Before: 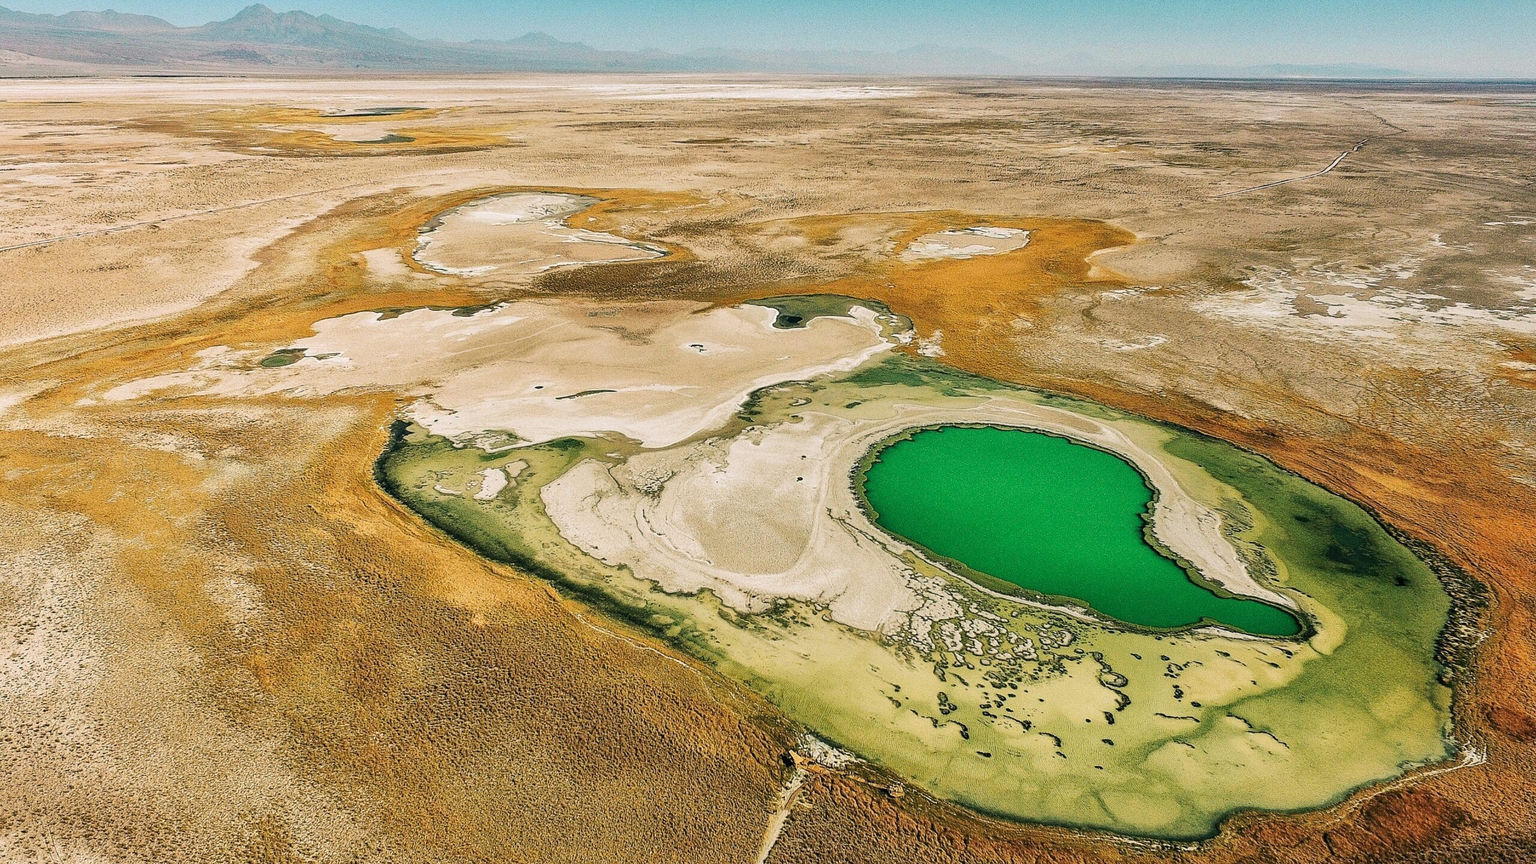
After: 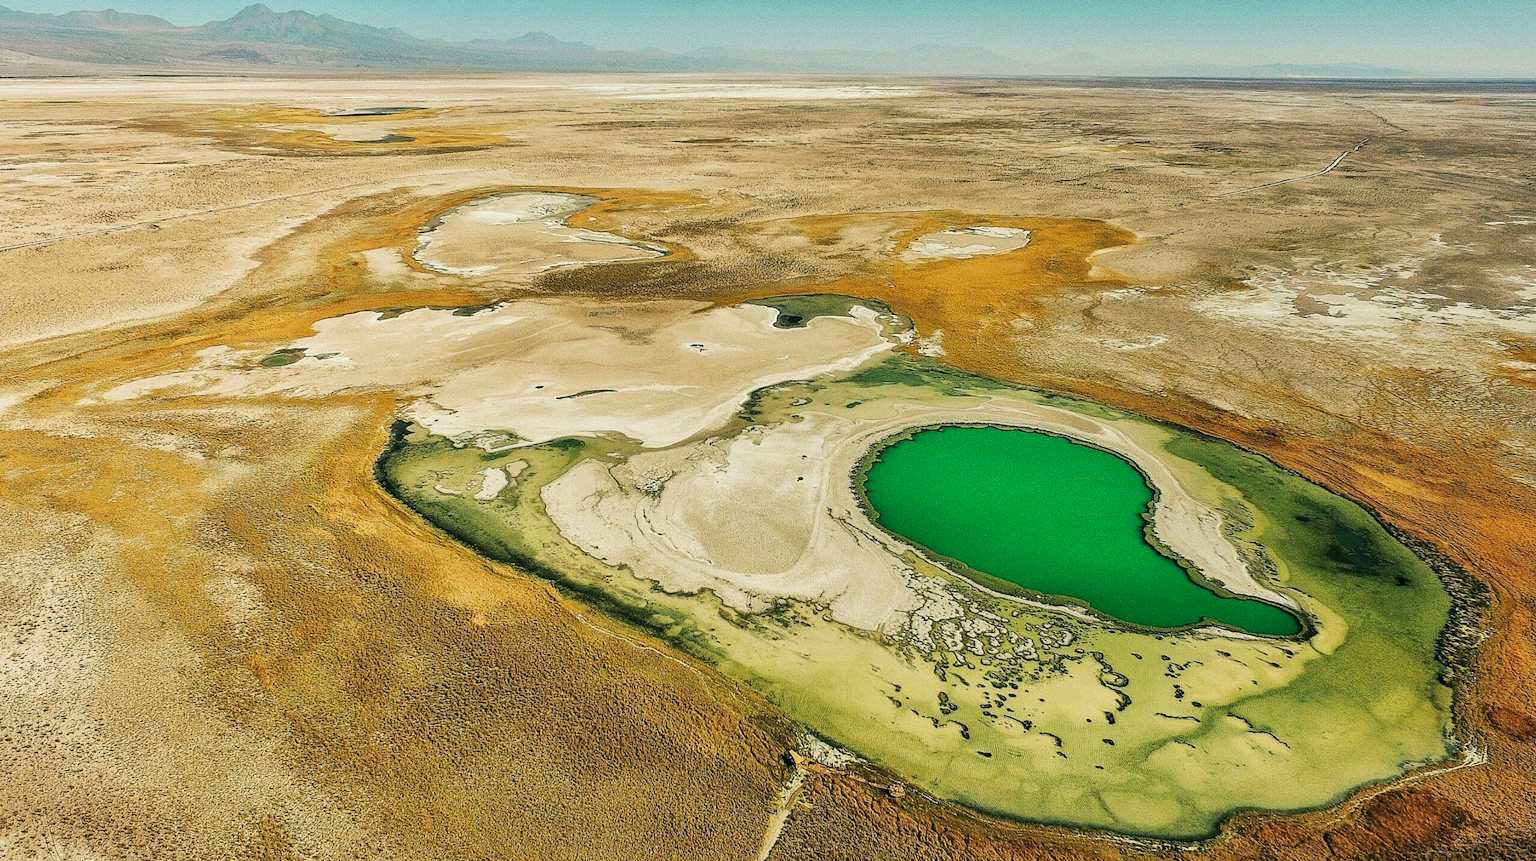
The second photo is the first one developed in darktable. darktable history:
crop: top 0.117%, bottom 0.149%
color correction: highlights a* -4.5, highlights b* 6.66
